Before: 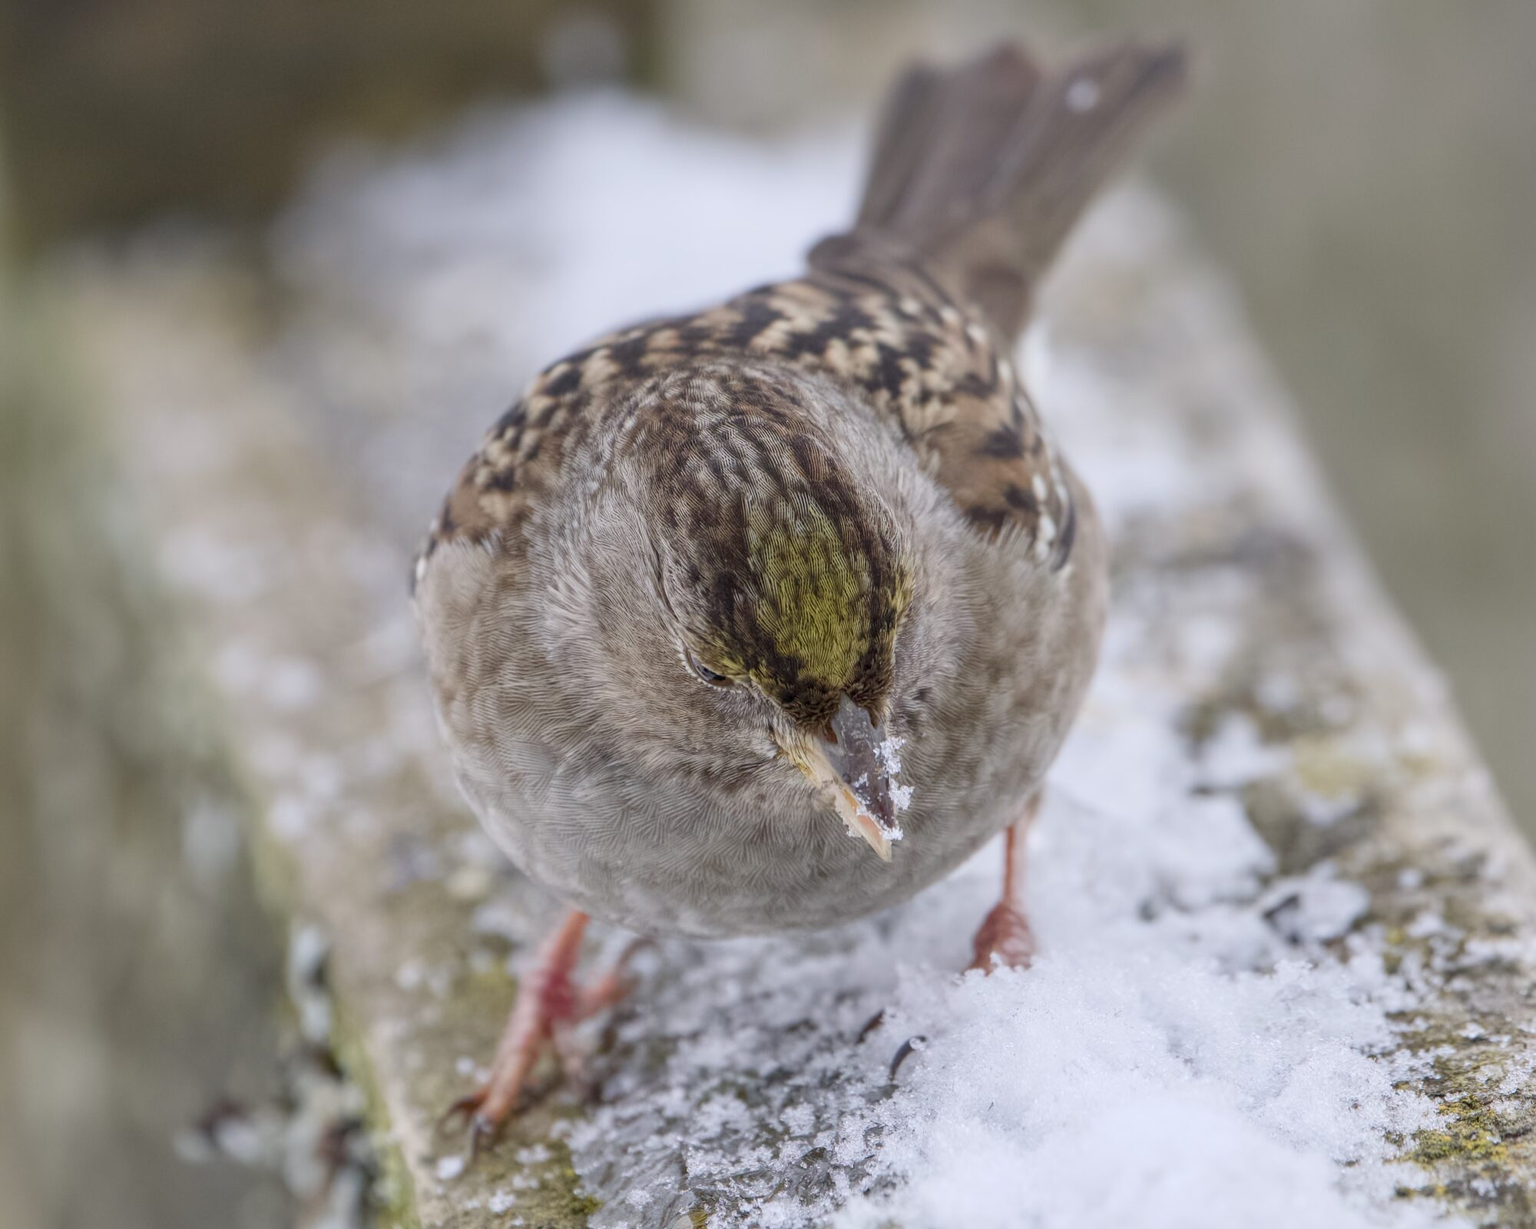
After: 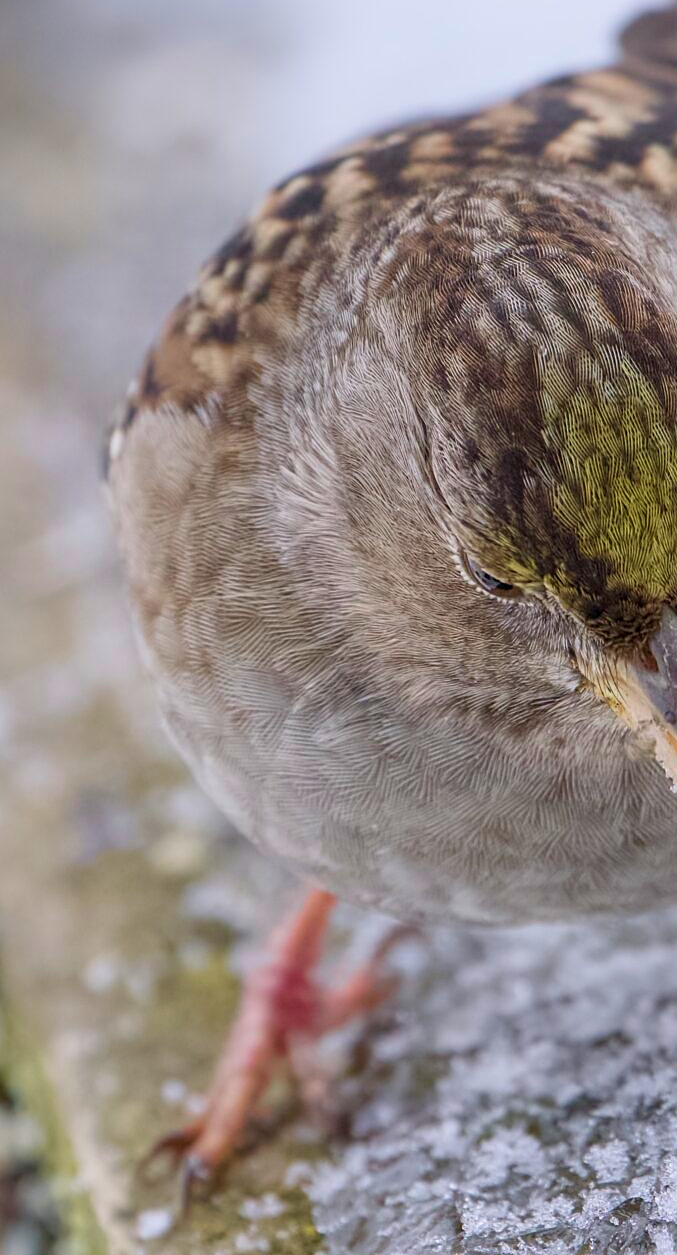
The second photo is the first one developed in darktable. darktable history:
velvia: on, module defaults
crop and rotate: left 21.646%, top 18.518%, right 44.468%, bottom 2.991%
sharpen: on, module defaults
